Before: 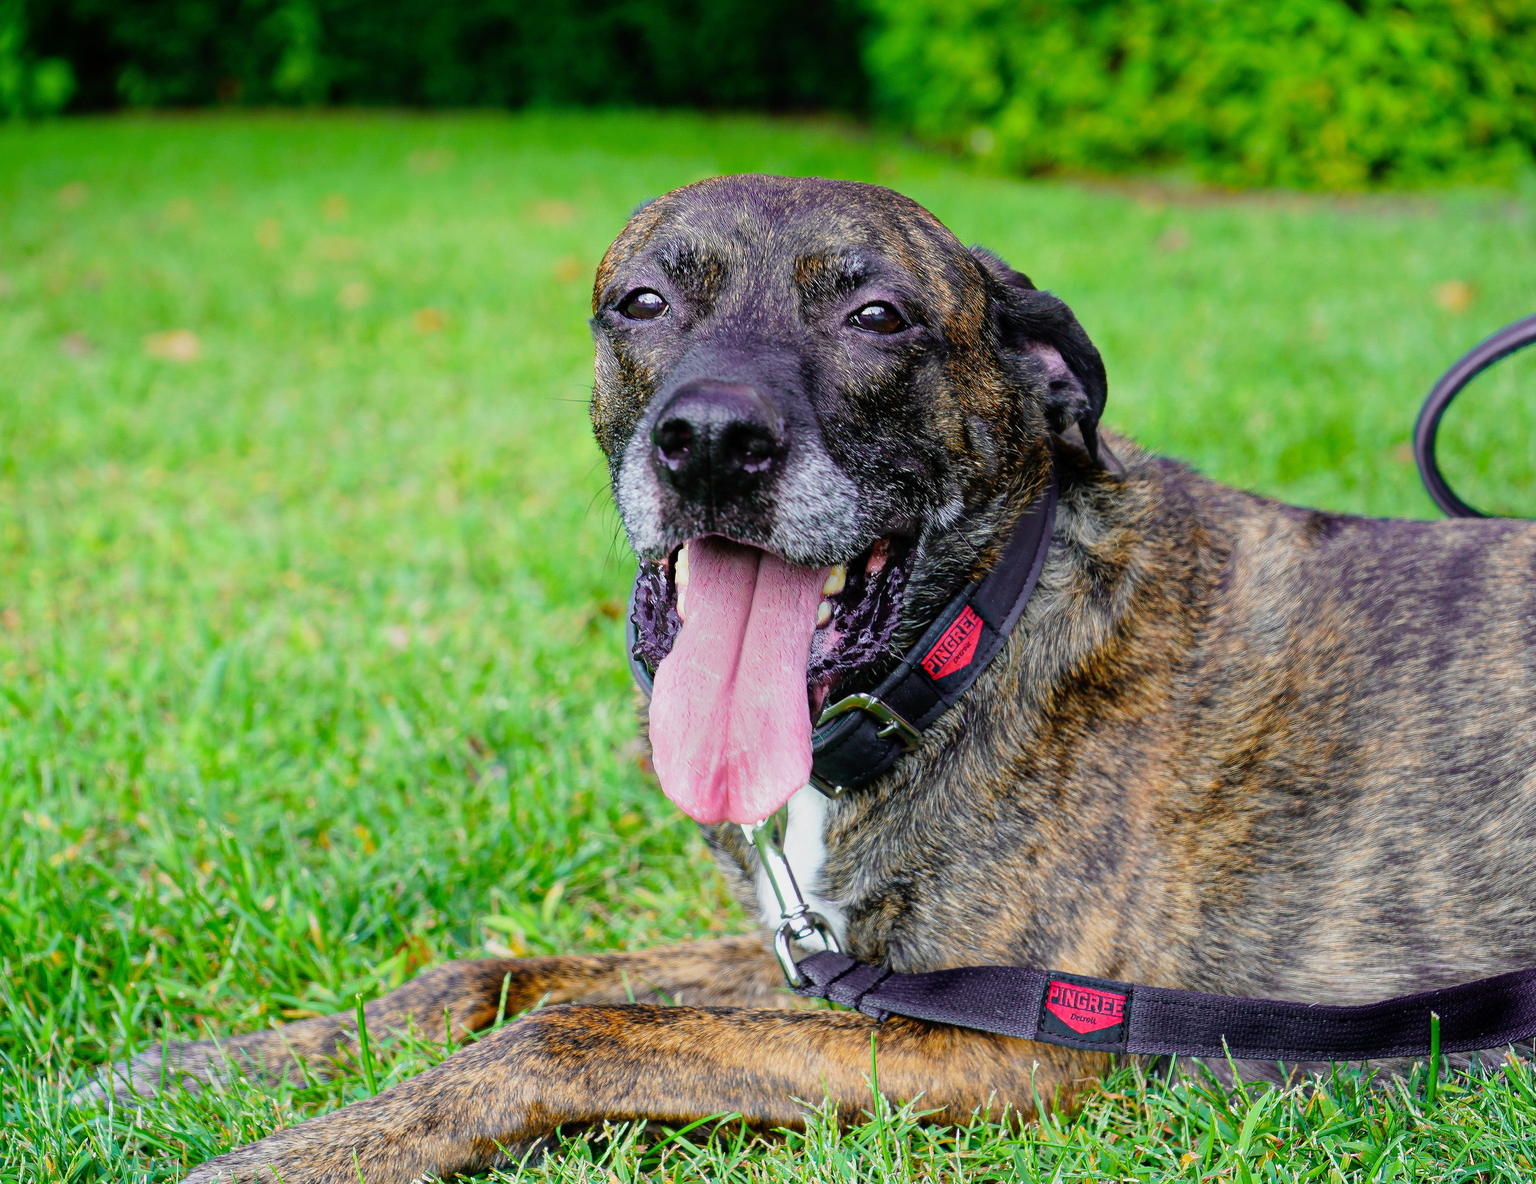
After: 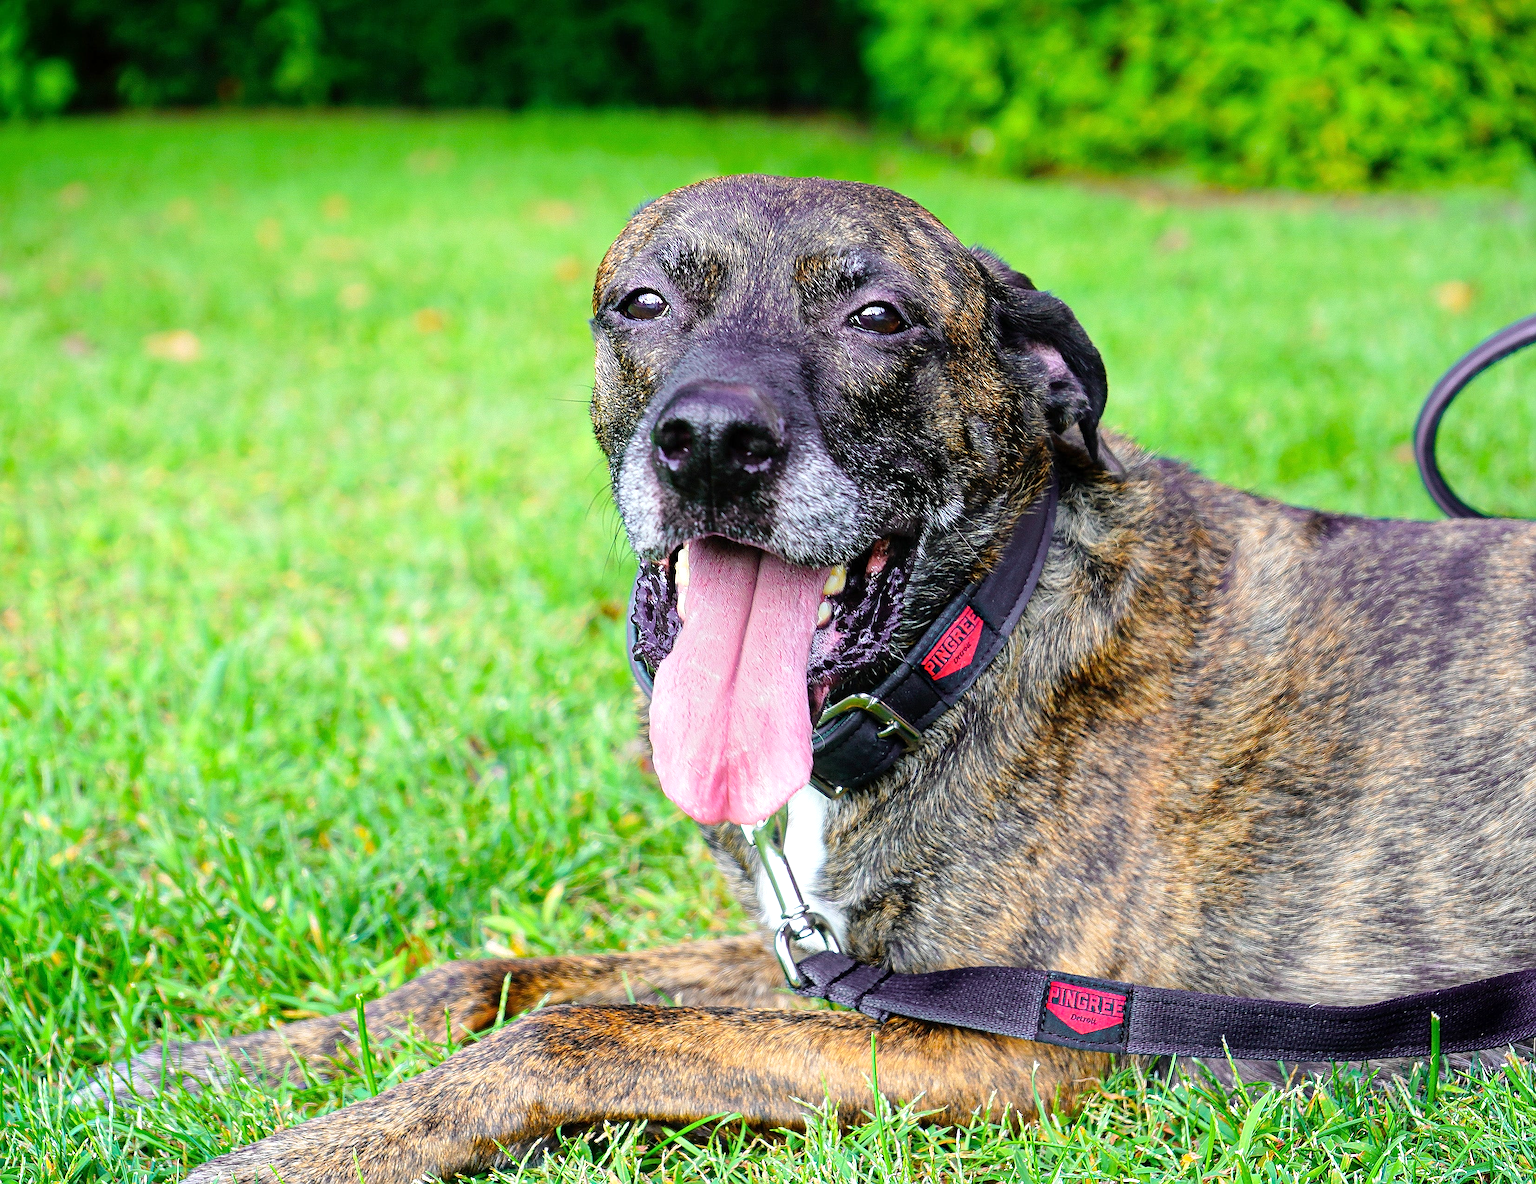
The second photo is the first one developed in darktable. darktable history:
exposure: exposure 0.498 EV, compensate highlight preservation false
sharpen: on, module defaults
